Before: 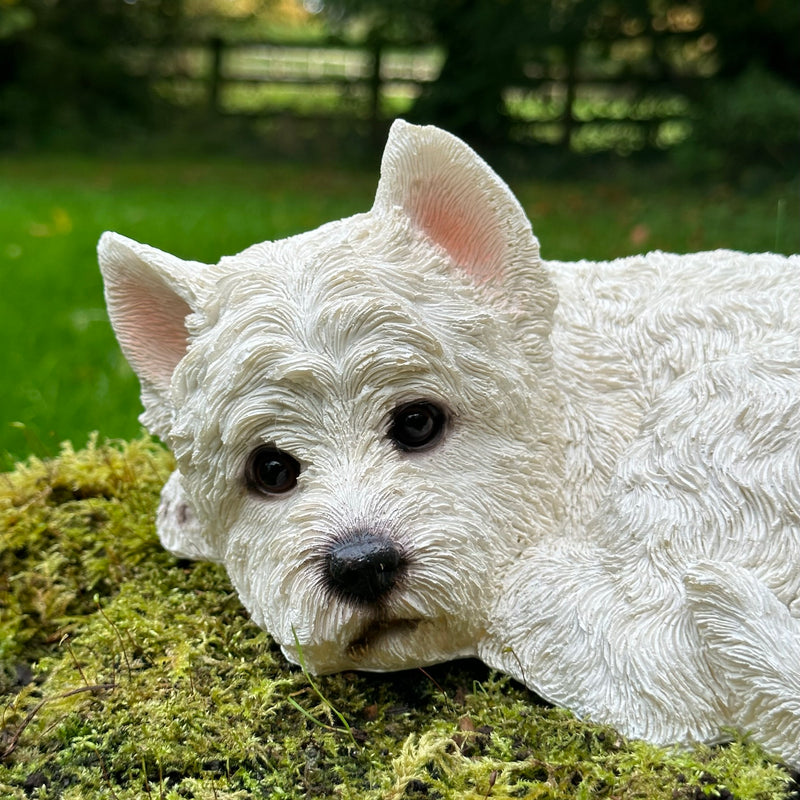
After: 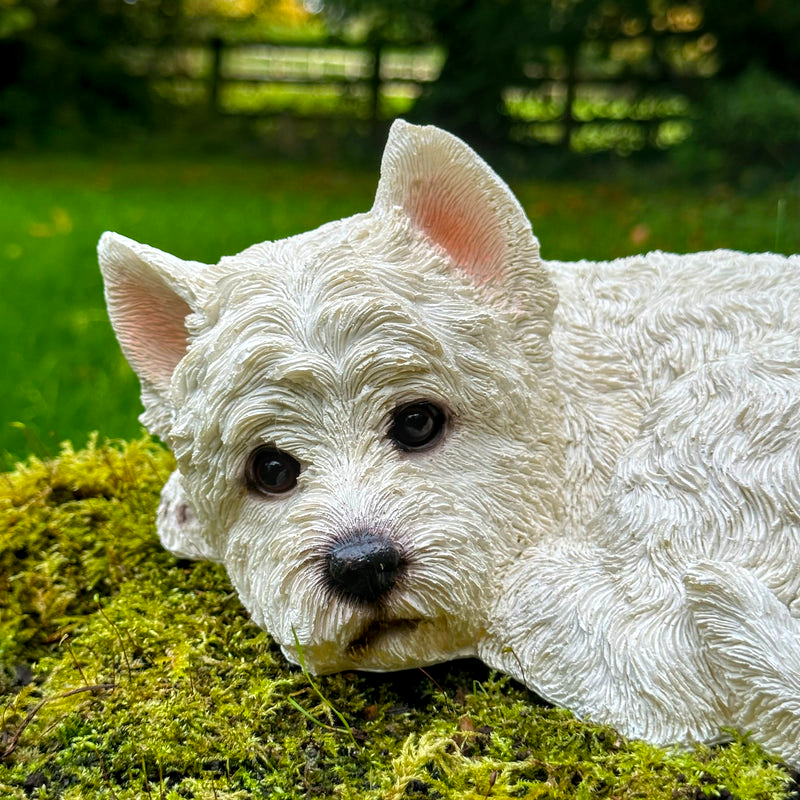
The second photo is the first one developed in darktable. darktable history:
local contrast: on, module defaults
color balance rgb: perceptual saturation grading › global saturation 25%, global vibrance 20%
